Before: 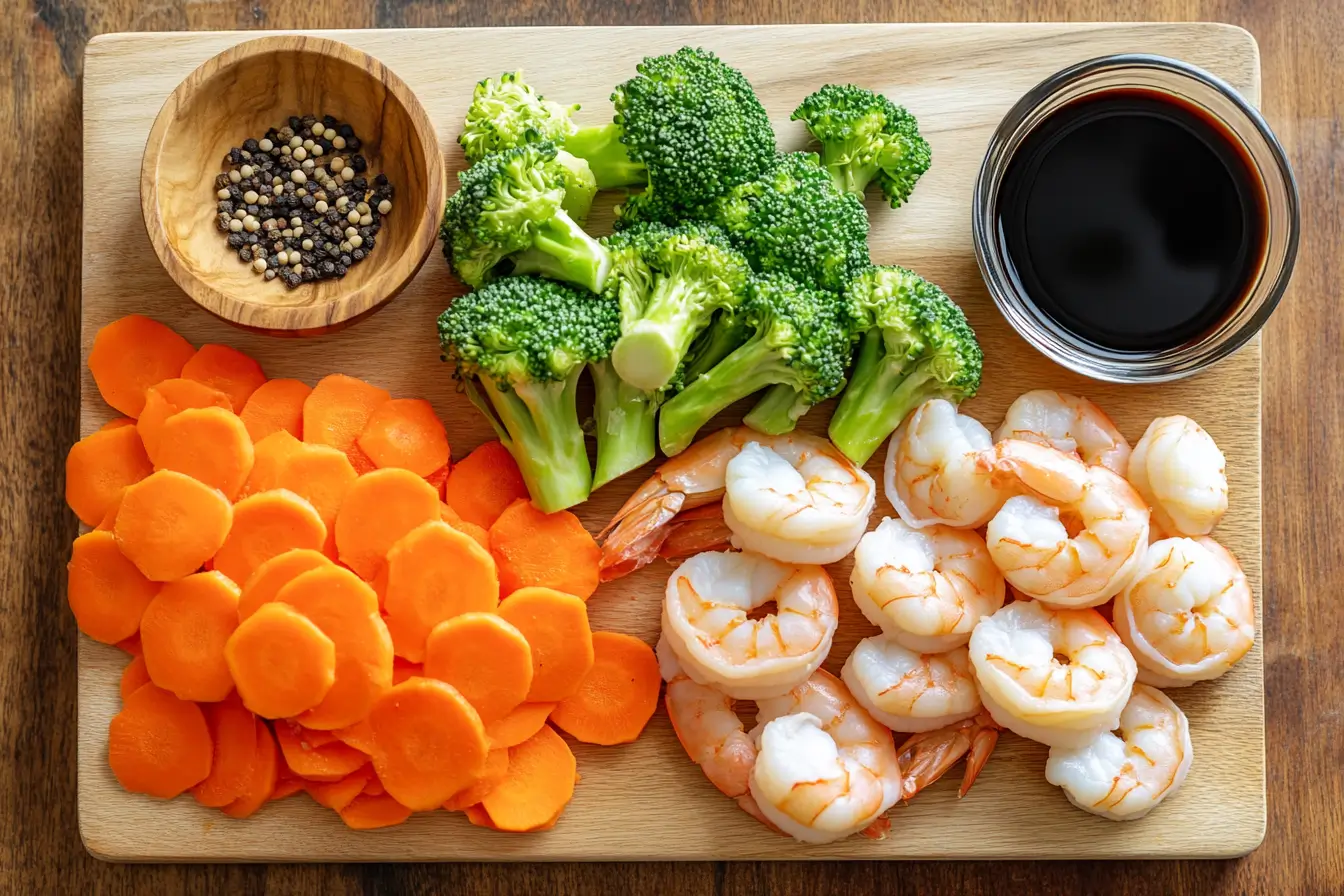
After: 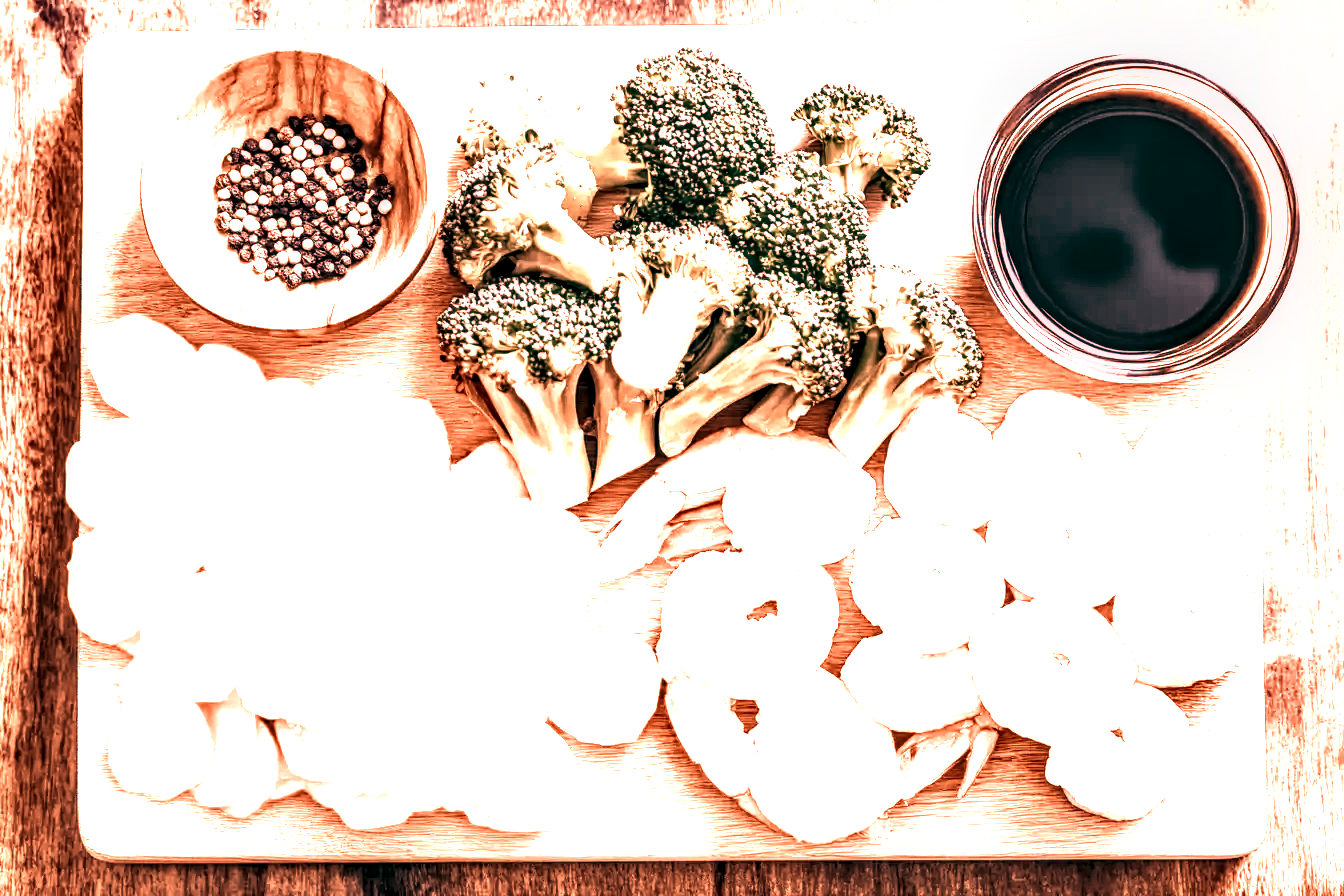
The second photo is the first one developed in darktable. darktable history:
filmic rgb: black relative exposure -7.75 EV, white relative exposure 4.4 EV, threshold 3 EV, target black luminance 0%, hardness 3.76, latitude 50.51%, contrast 1.074, highlights saturation mix 10%, shadows ↔ highlights balance -0.22%, color science v4 (2020), enable highlight reconstruction true
local contrast: highlights 19%, detail 186%
shadows and highlights: shadows 37.27, highlights -28.18, soften with gaussian
color zones: curves: ch0 [(0.018, 0.548) (0.197, 0.654) (0.425, 0.447) (0.605, 0.658) (0.732, 0.579)]; ch1 [(0.105, 0.531) (0.224, 0.531) (0.386, 0.39) (0.618, 0.456) (0.732, 0.456) (0.956, 0.421)]; ch2 [(0.039, 0.583) (0.215, 0.465) (0.399, 0.544) (0.465, 0.548) (0.614, 0.447) (0.724, 0.43) (0.882, 0.623) (0.956, 0.632)]
color balance: lift [1.005, 0.99, 1.007, 1.01], gamma [1, 0.979, 1.011, 1.021], gain [0.923, 1.098, 1.025, 0.902], input saturation 90.45%, contrast 7.73%, output saturation 105.91%
tone curve: curves: ch0 [(0, 0.081) (0.483, 0.453) (0.881, 0.992)]
levels: levels [0.026, 0.507, 0.987]
basic adjustments: contrast 0.09, brightness 0.13, saturation -0.48, vibrance 0.21
white balance: red 2.886, blue 1.694
